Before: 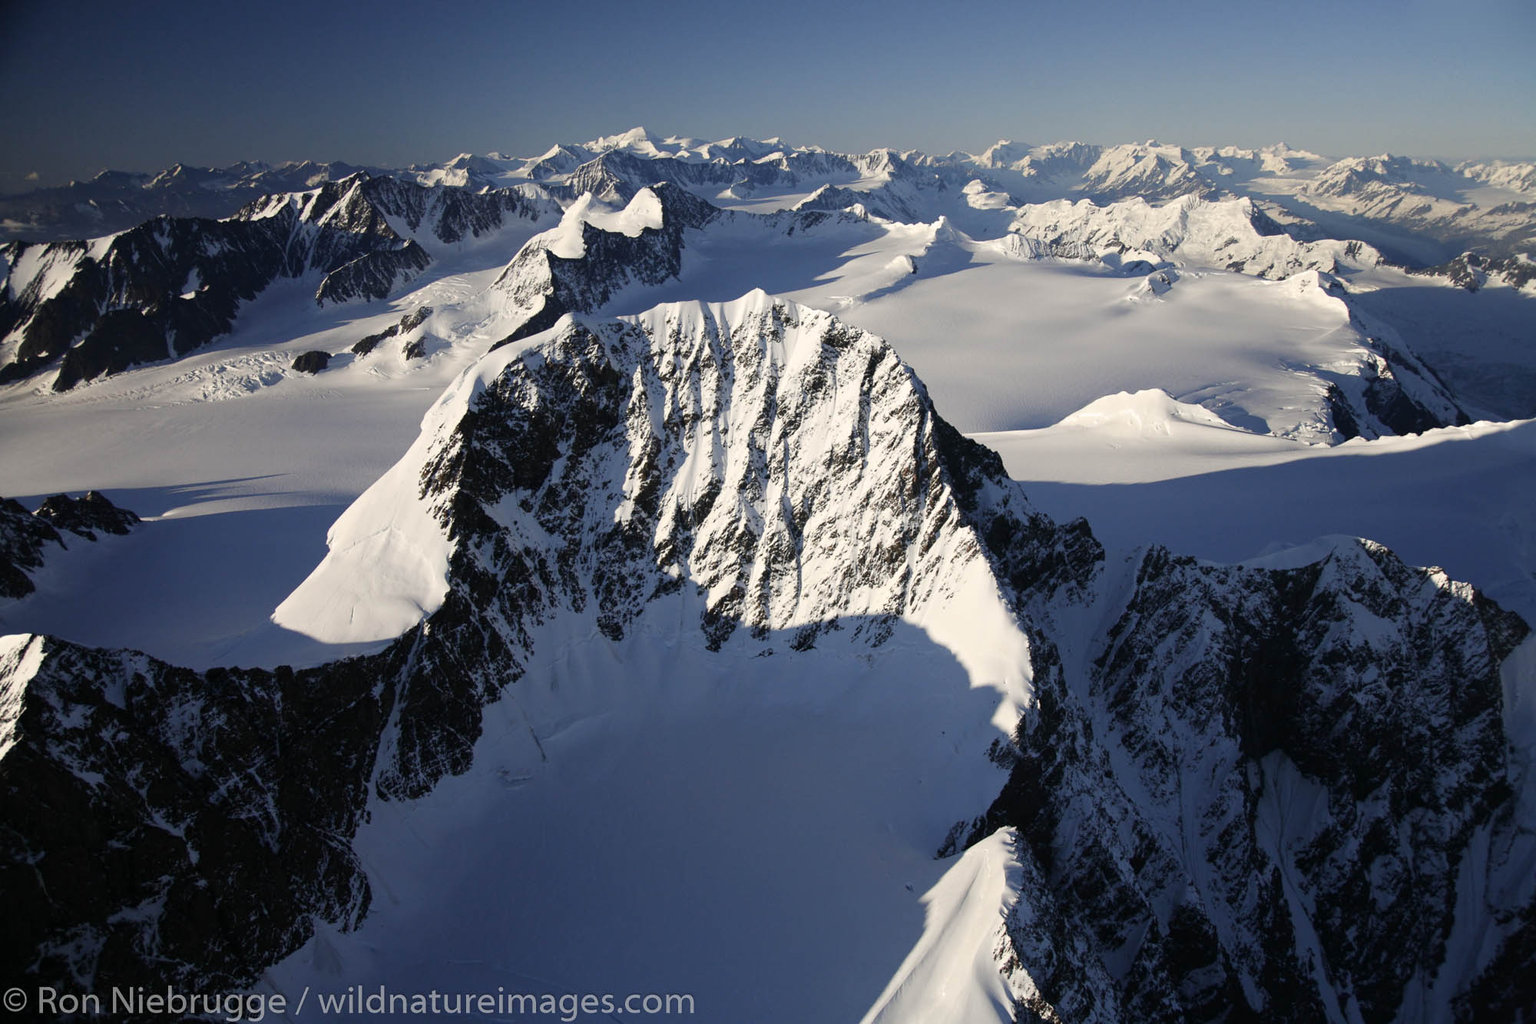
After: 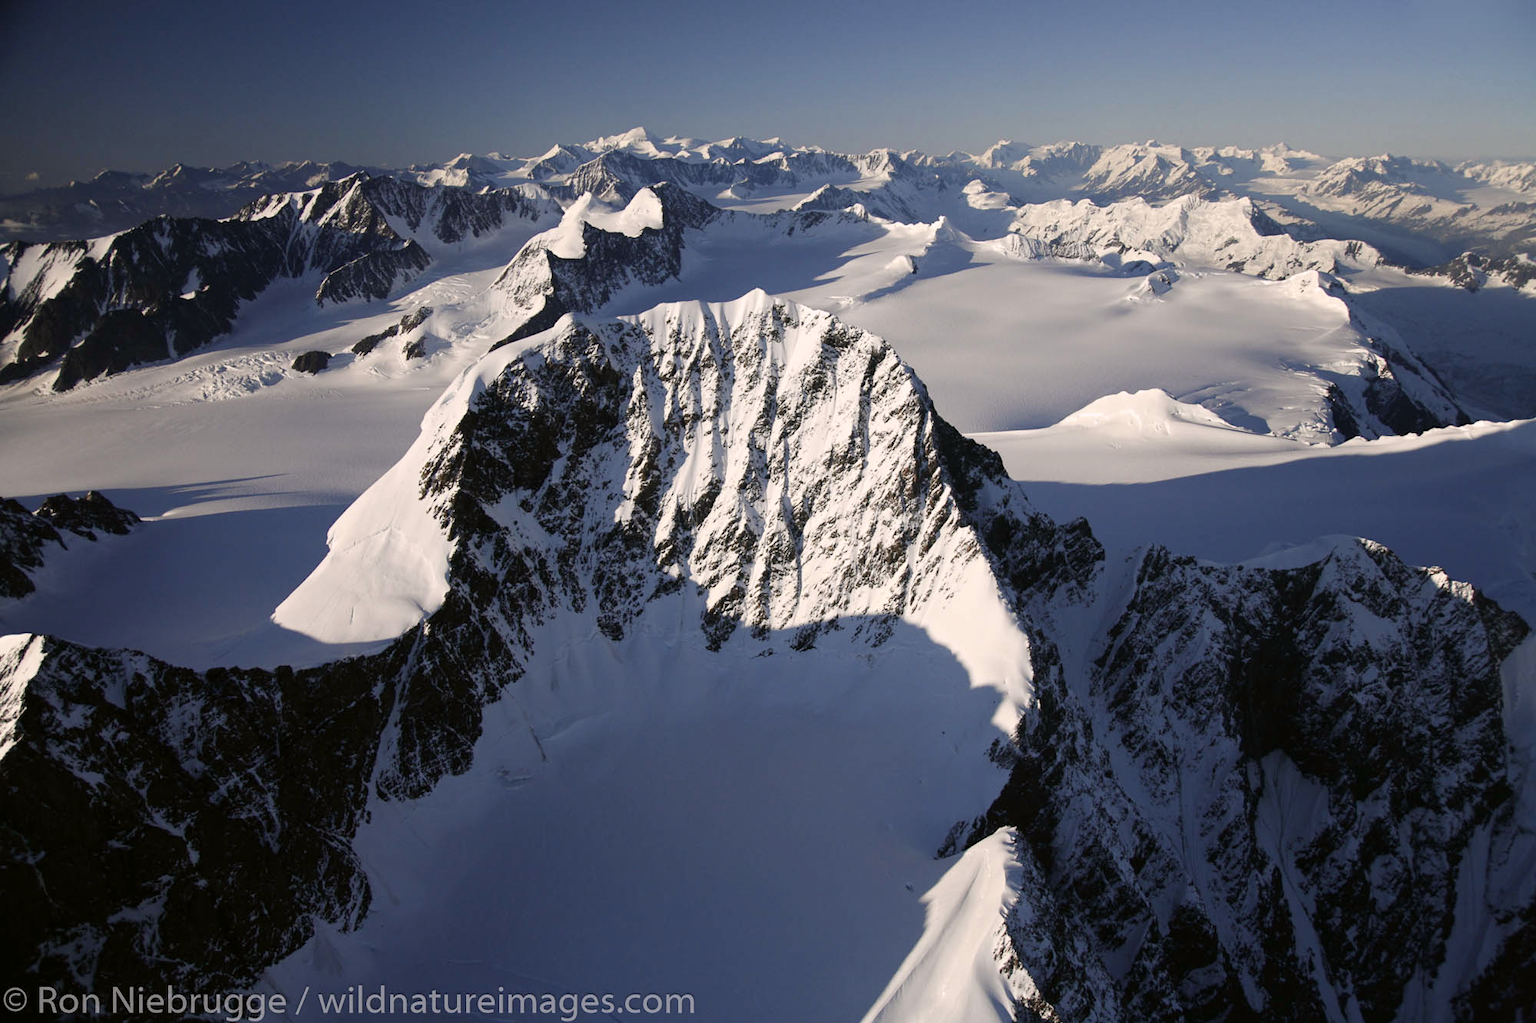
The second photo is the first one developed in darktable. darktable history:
color correction: highlights a* 3.04, highlights b* -1.35, shadows a* -0.112, shadows b* 2.62, saturation 0.979
tone equalizer: -7 EV 0.185 EV, -6 EV 0.135 EV, -5 EV 0.072 EV, -4 EV 0.038 EV, -2 EV -0.034 EV, -1 EV -0.021 EV, +0 EV -0.088 EV, edges refinement/feathering 500, mask exposure compensation -1.57 EV, preserve details no
